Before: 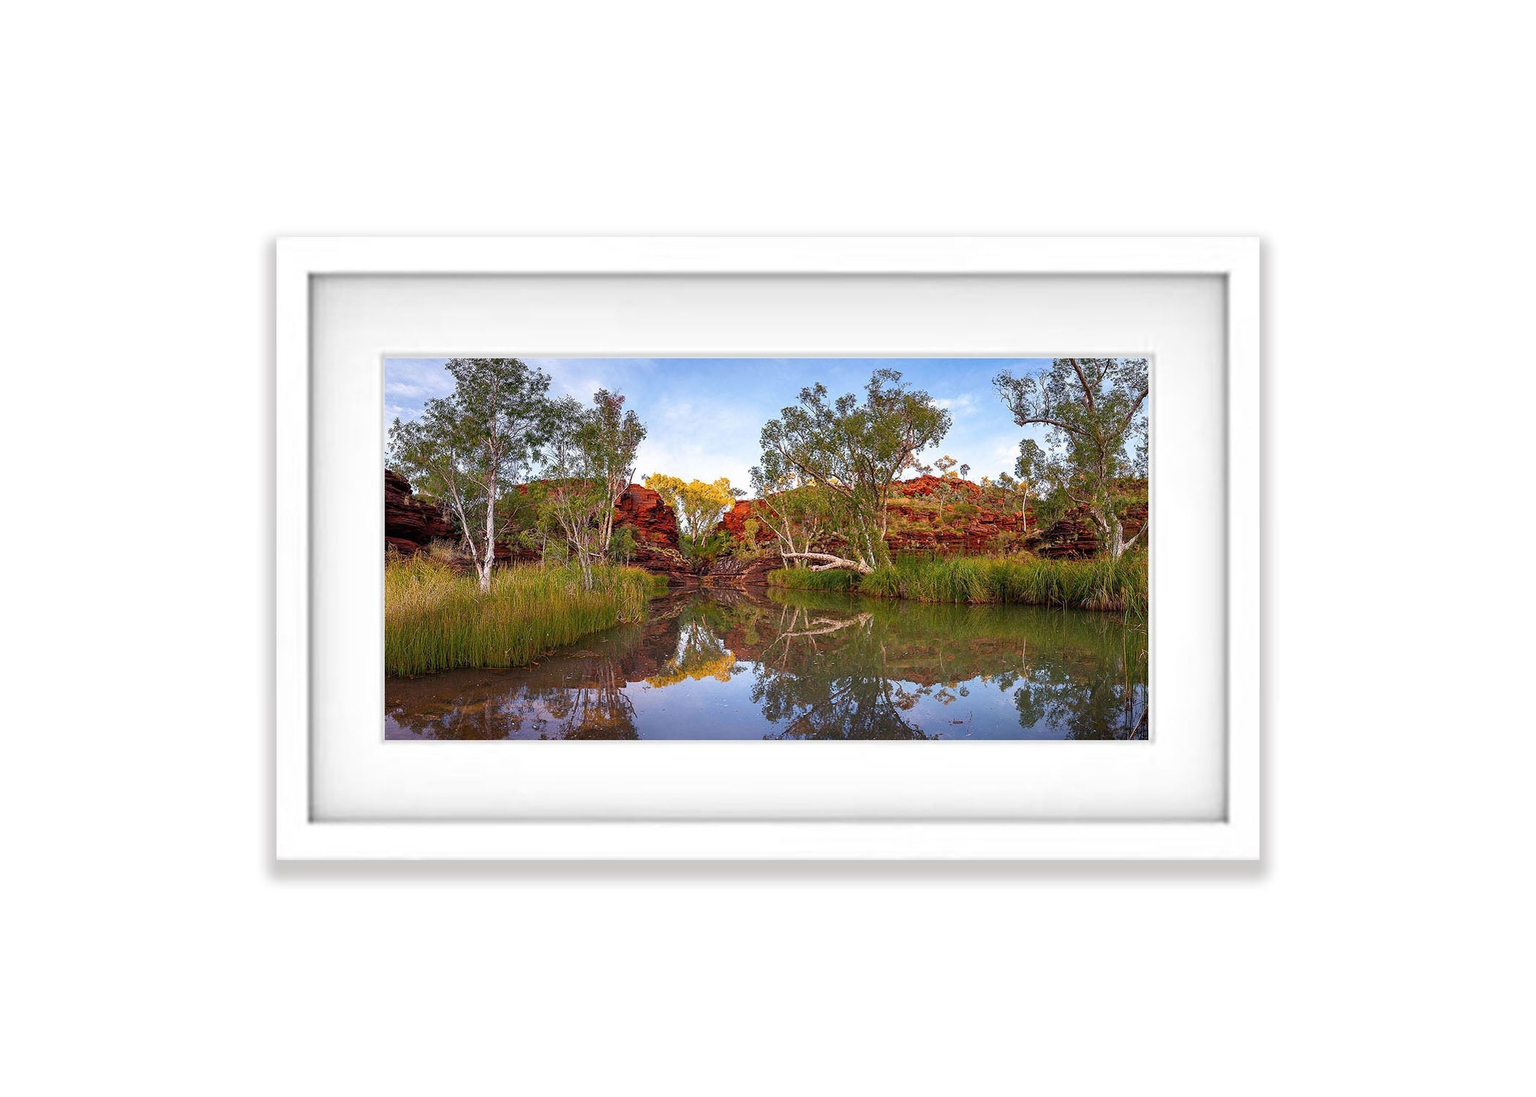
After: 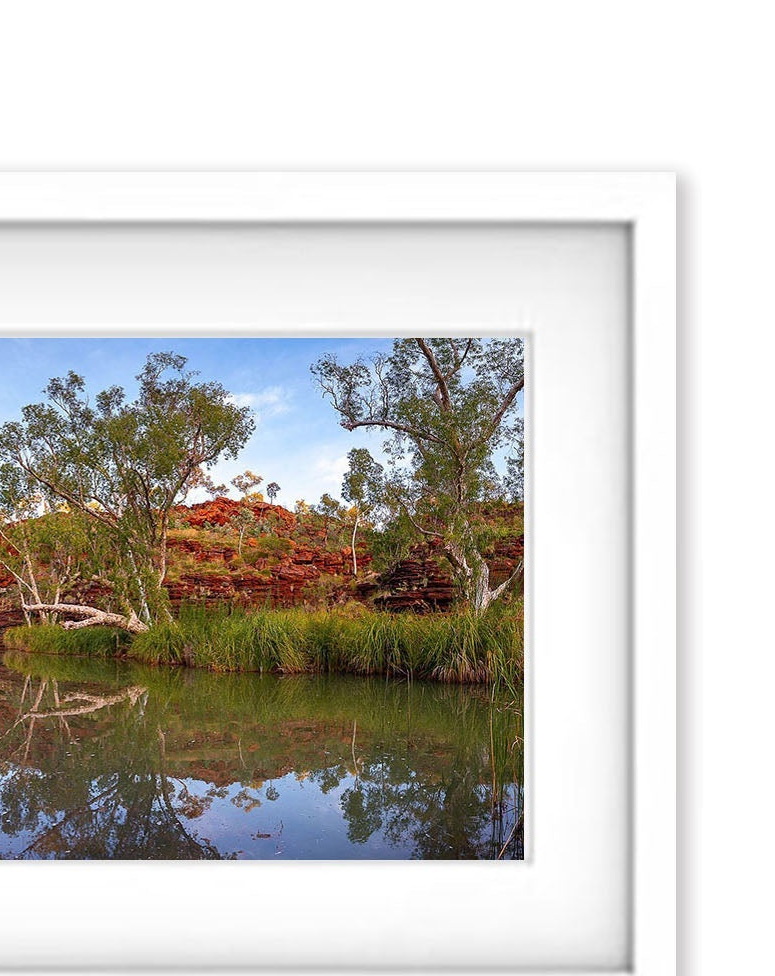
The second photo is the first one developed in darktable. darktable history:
color zones: curves: ch2 [(0, 0.5) (0.143, 0.5) (0.286, 0.489) (0.415, 0.421) (0.571, 0.5) (0.714, 0.5) (0.857, 0.5) (1, 0.5)]
crop and rotate: left 49.817%, top 10.15%, right 13.244%, bottom 24.734%
